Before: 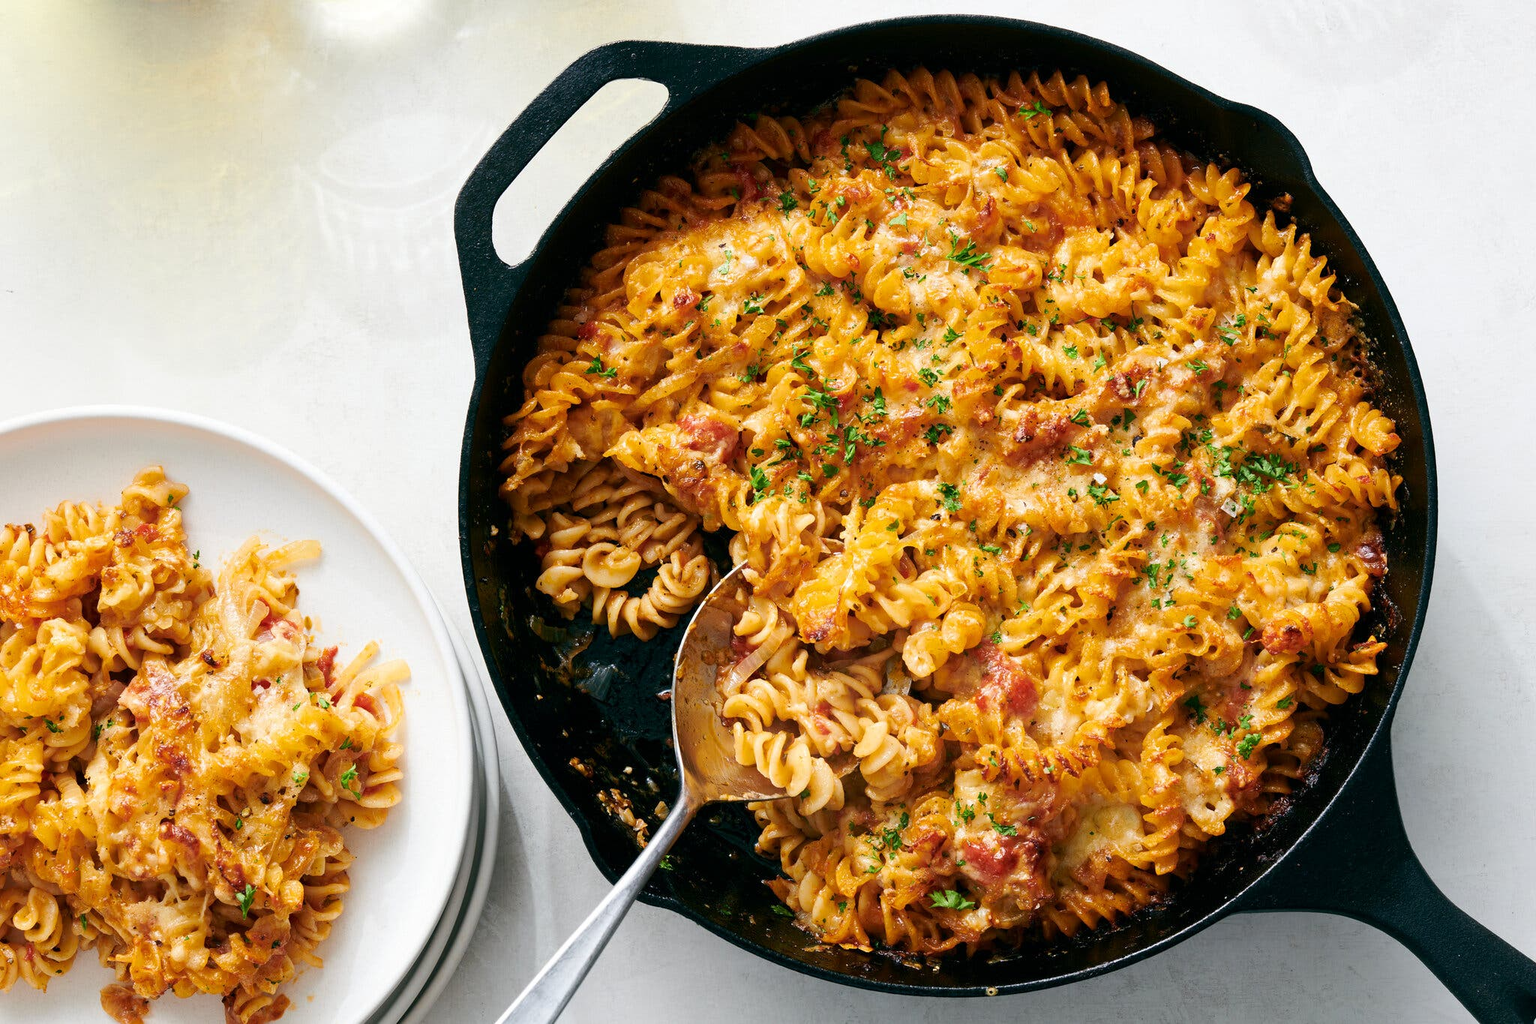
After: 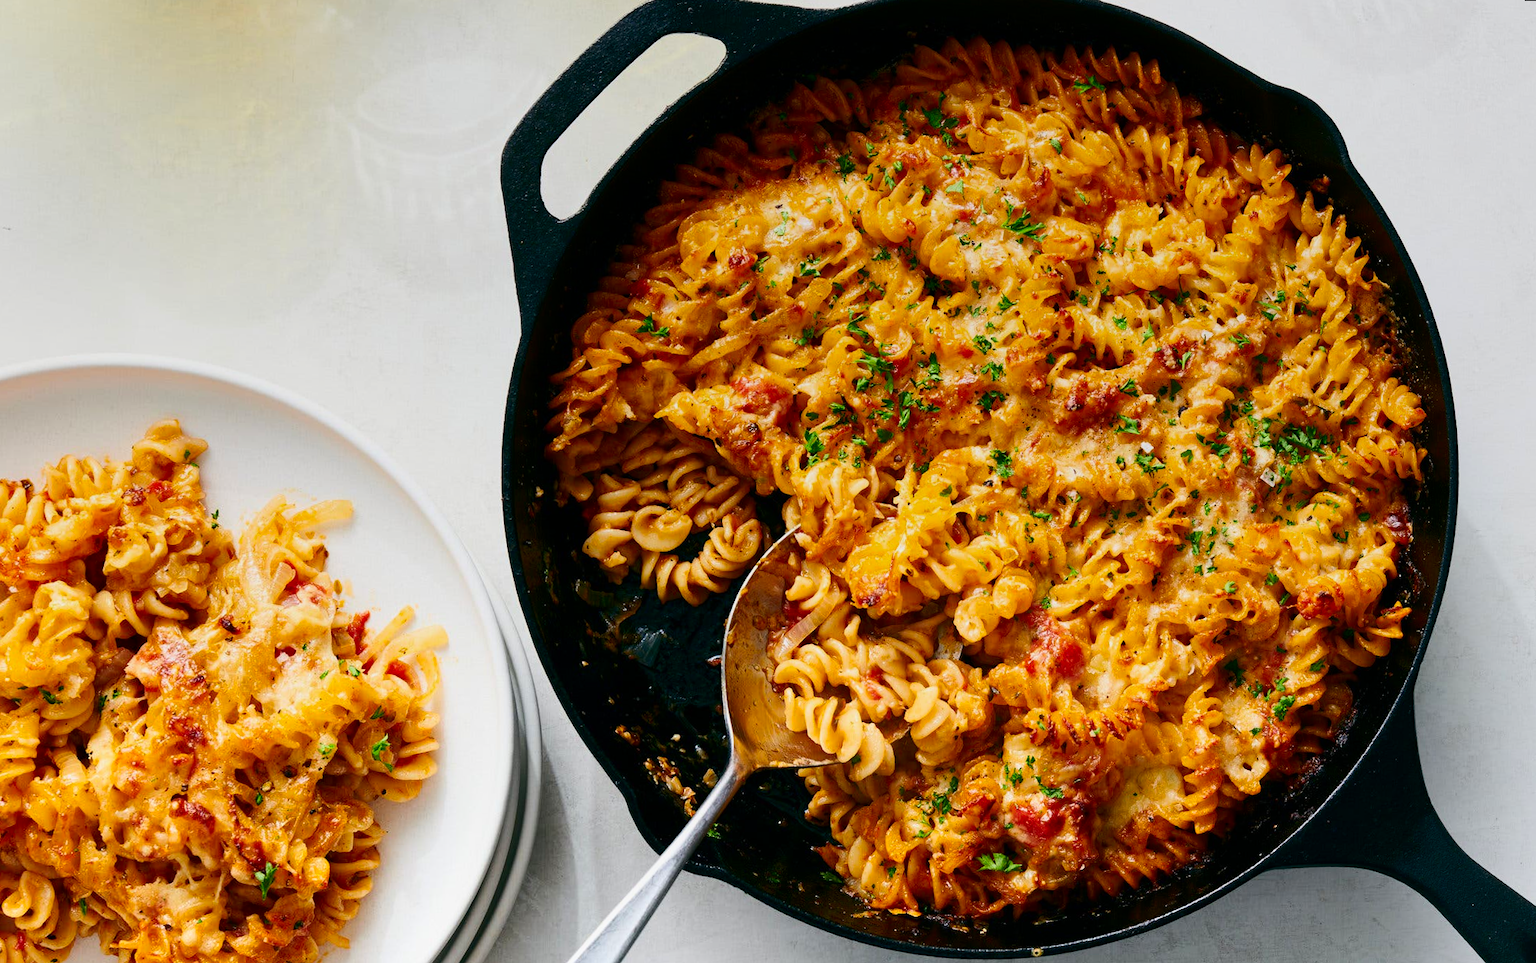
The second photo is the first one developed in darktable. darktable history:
rotate and perspective: rotation 0.679°, lens shift (horizontal) 0.136, crop left 0.009, crop right 0.991, crop top 0.078, crop bottom 0.95
contrast brightness saturation: contrast 0.18, saturation 0.3
graduated density: rotation 5.63°, offset 76.9
